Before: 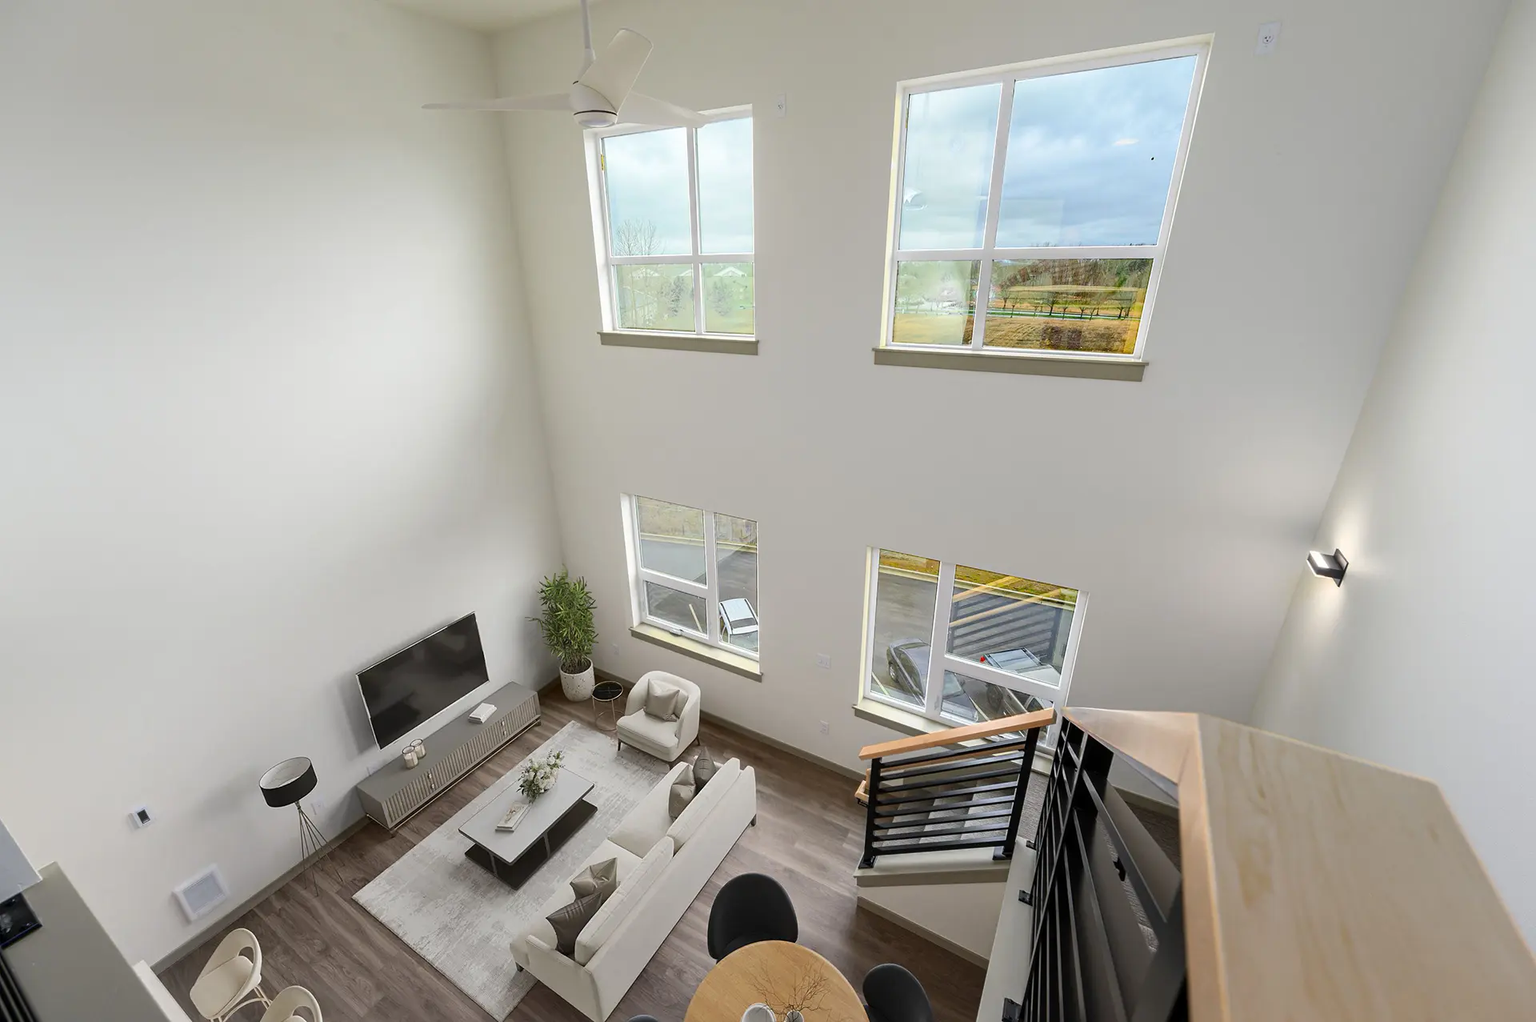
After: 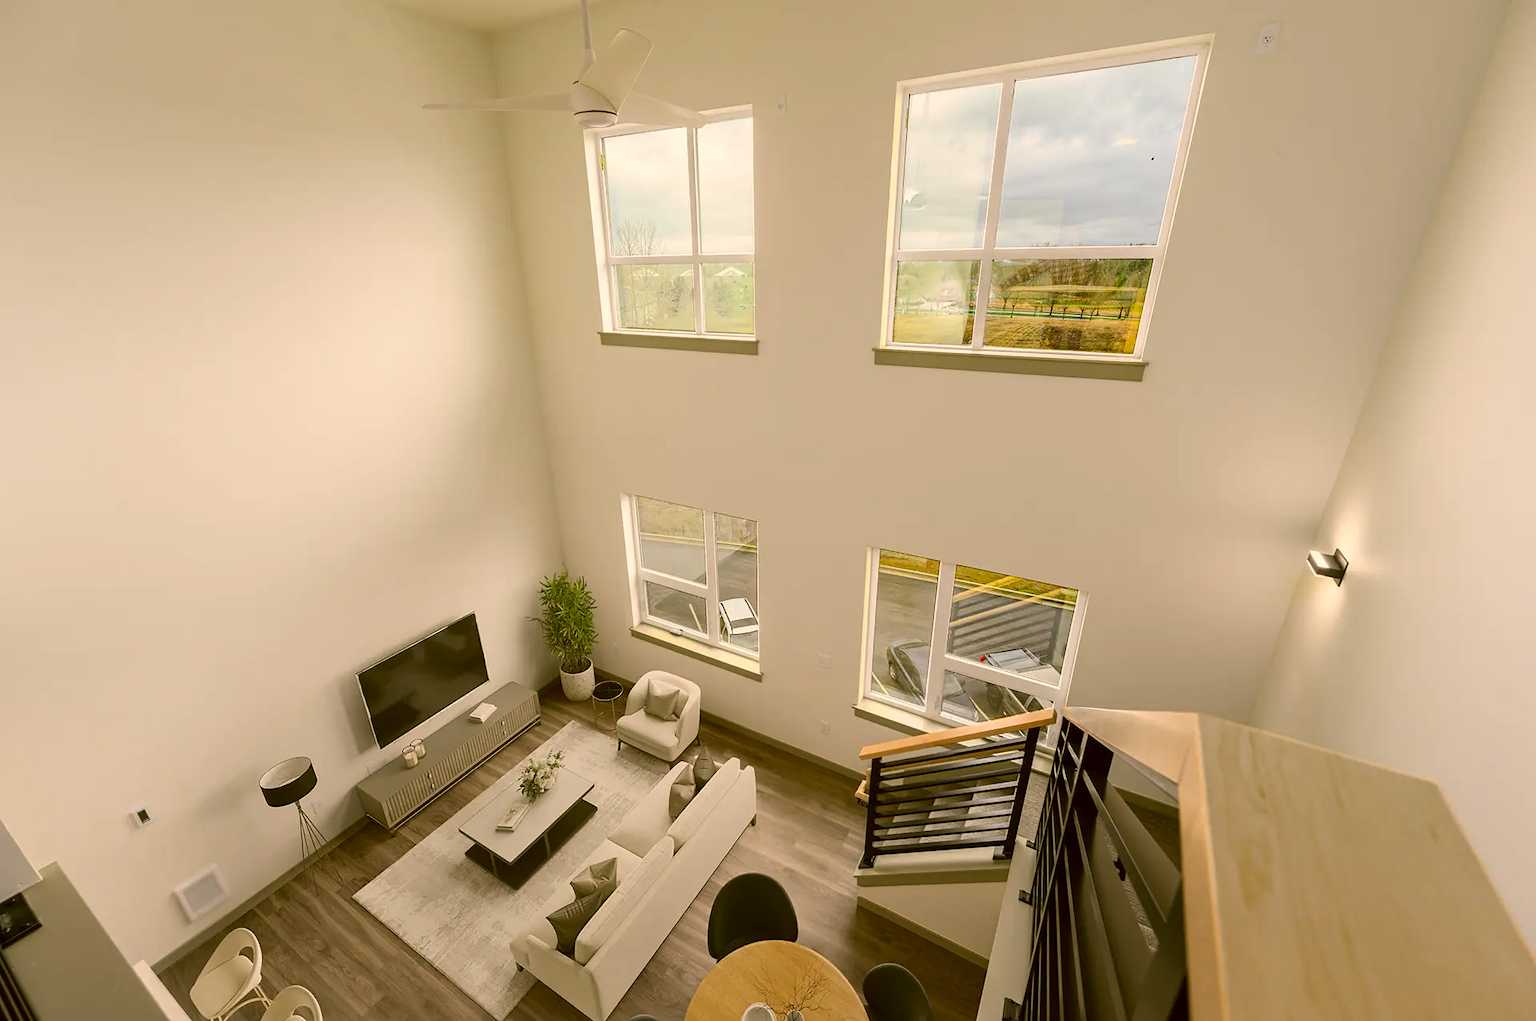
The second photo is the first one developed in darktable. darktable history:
color correction: highlights a* 8.46, highlights b* 15.31, shadows a* -0.575, shadows b* 25.79
